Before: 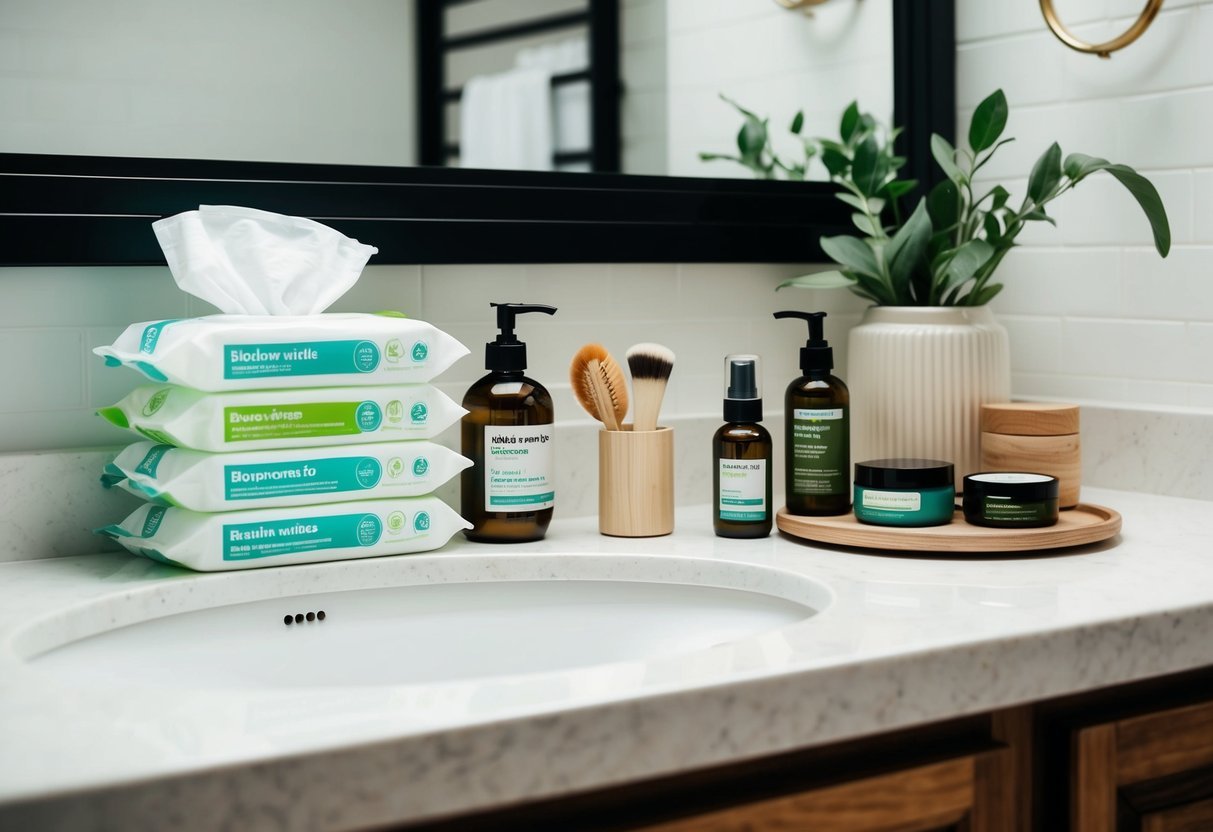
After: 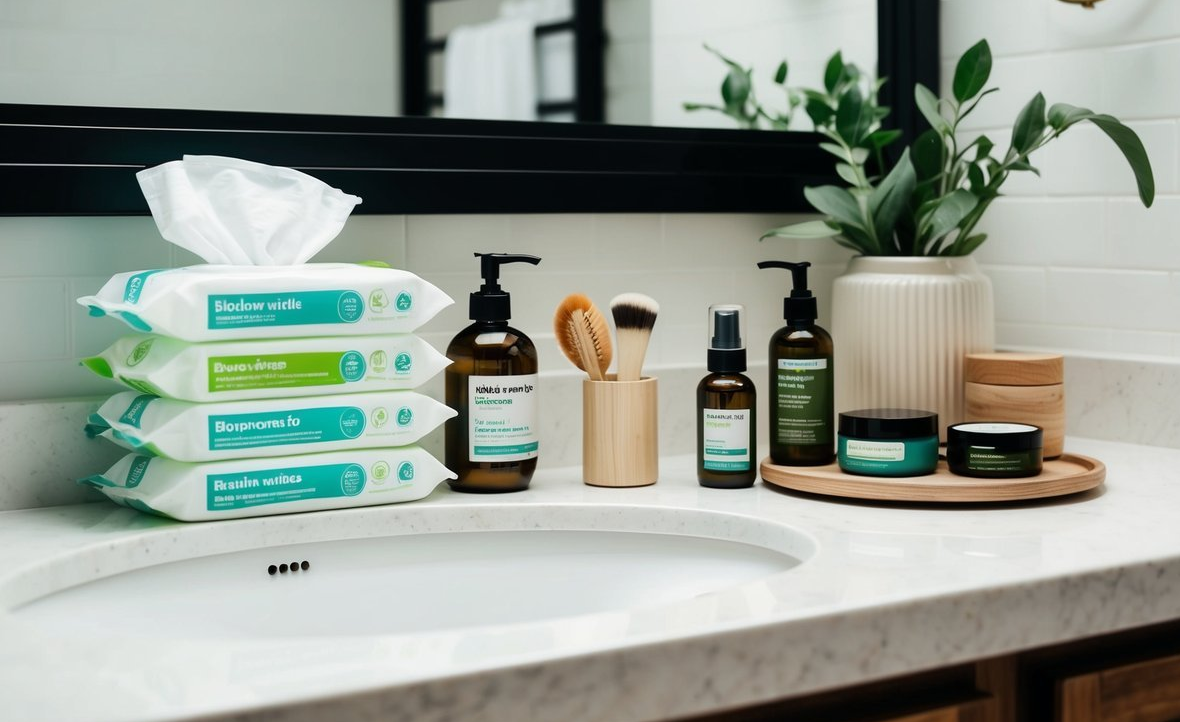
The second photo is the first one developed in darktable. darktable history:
crop: left 1.356%, top 6.094%, right 1.348%, bottom 7.089%
